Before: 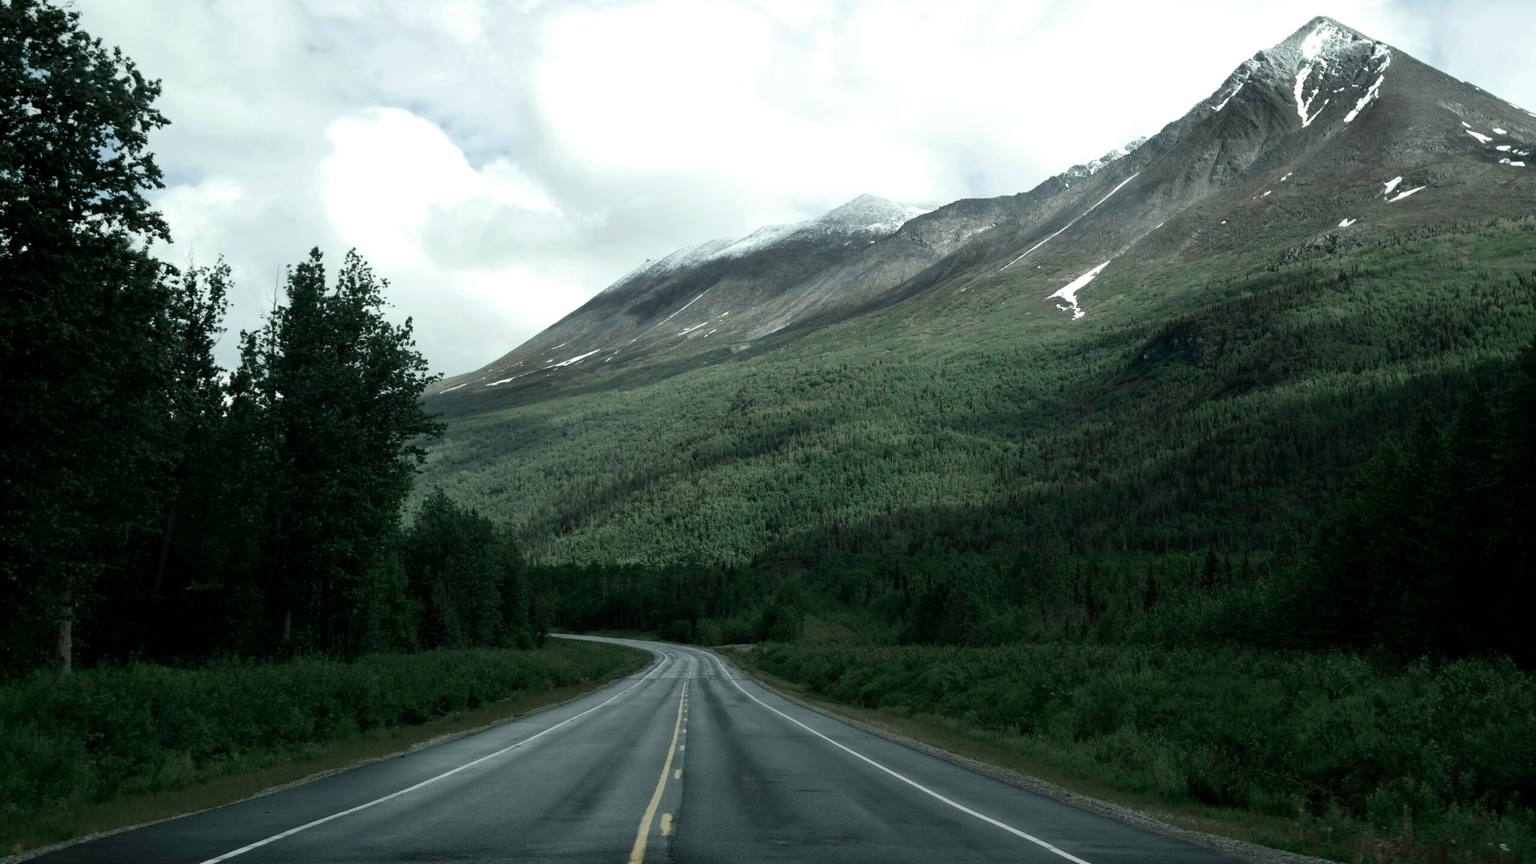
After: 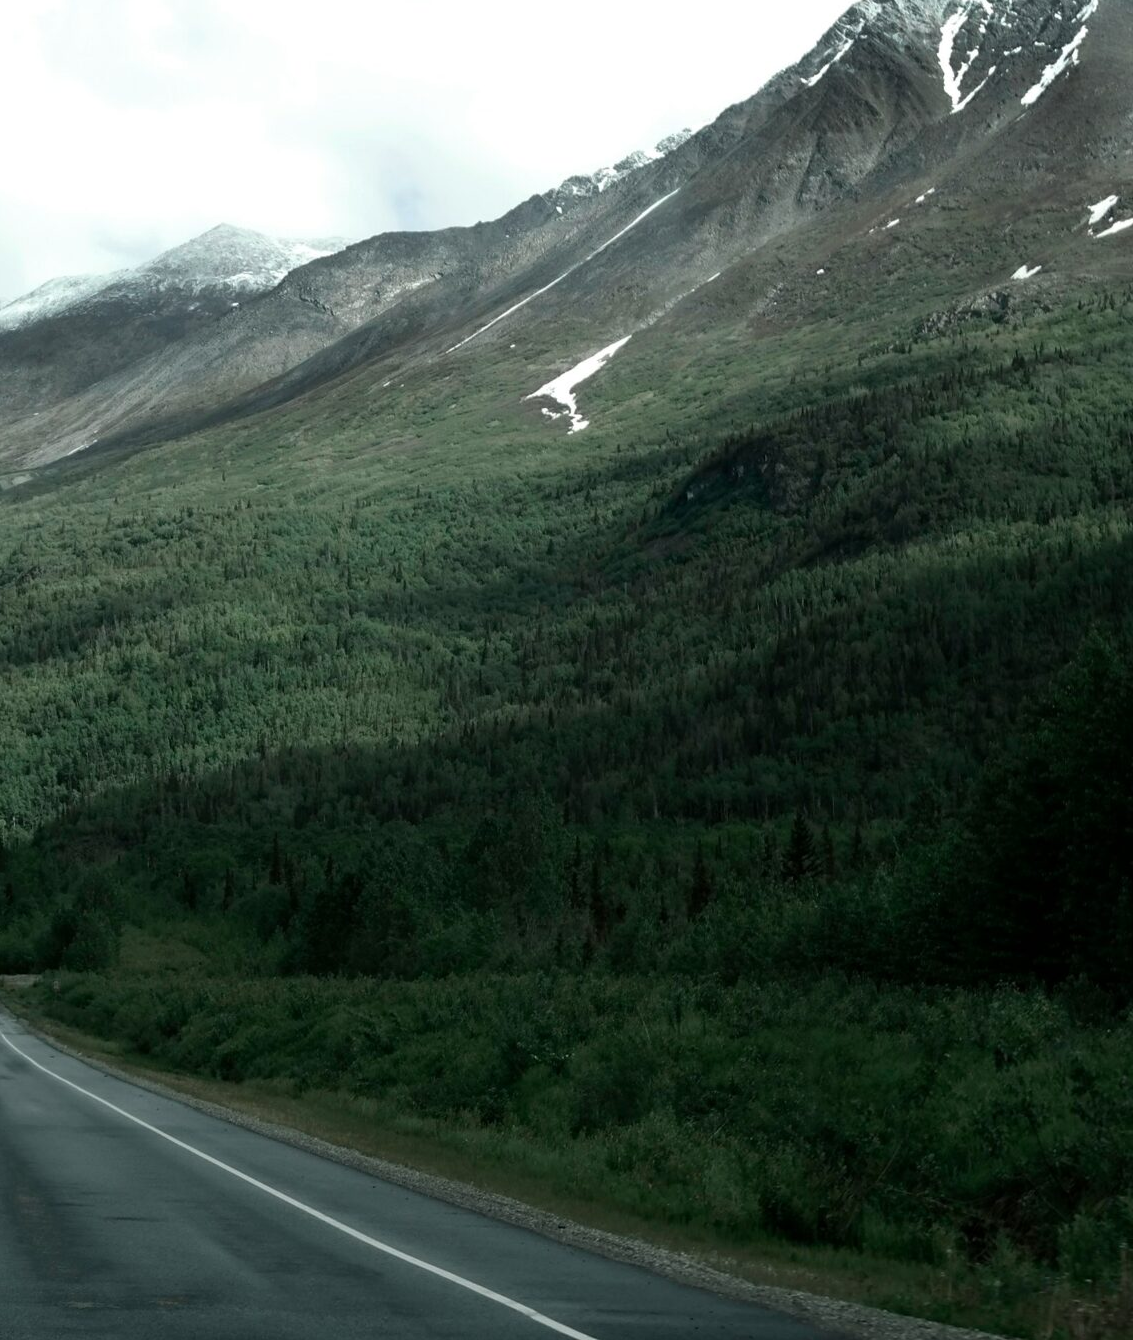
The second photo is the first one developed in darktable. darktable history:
crop: left 47.624%, top 6.913%, right 8.106%
